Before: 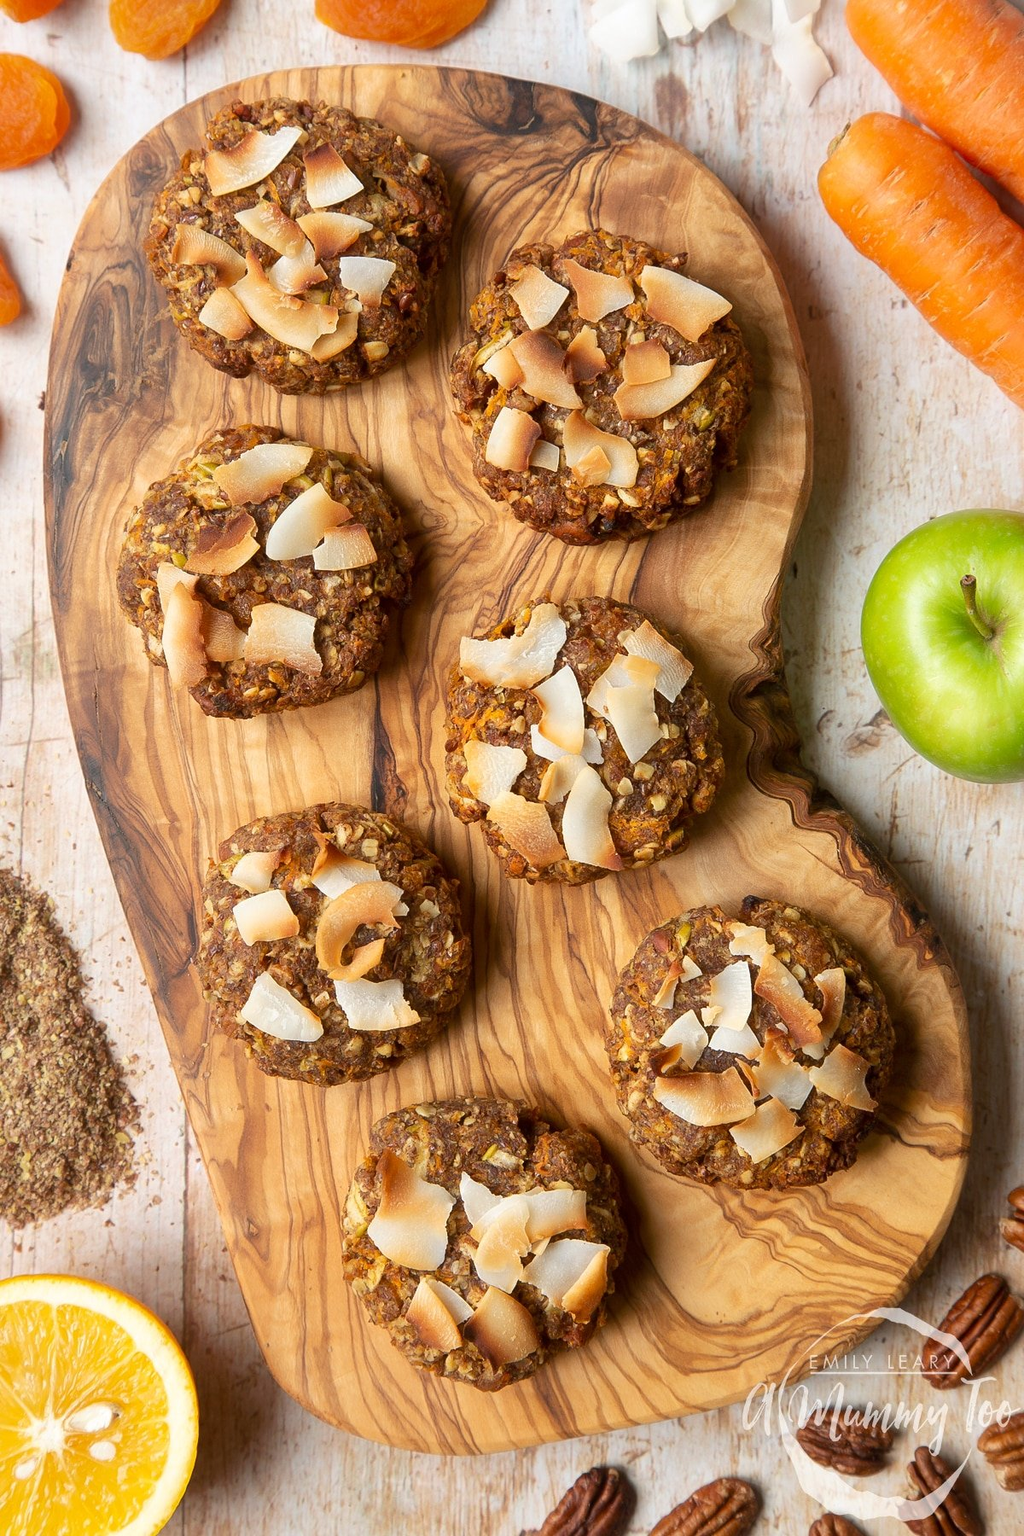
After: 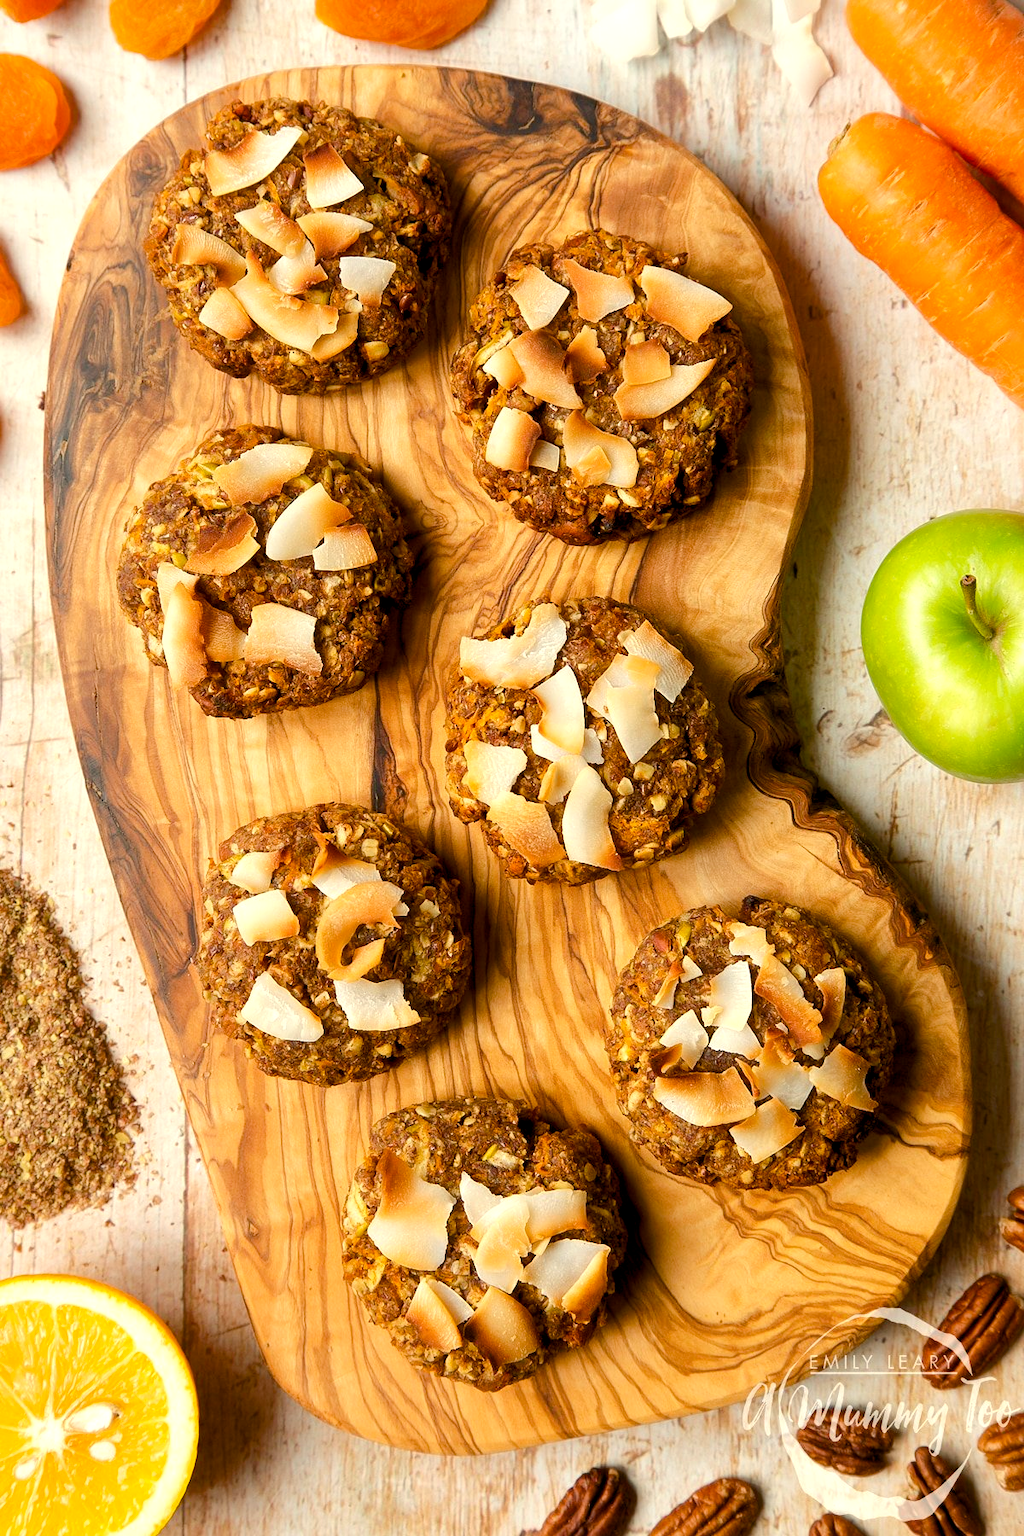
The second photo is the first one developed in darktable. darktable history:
white balance: red 1.029, blue 0.92
color balance rgb: global offset › luminance -0.51%, perceptual saturation grading › global saturation 27.53%, perceptual saturation grading › highlights -25%, perceptual saturation grading › shadows 25%, perceptual brilliance grading › highlights 6.62%, perceptual brilliance grading › mid-tones 17.07%, perceptual brilliance grading › shadows -5.23%
